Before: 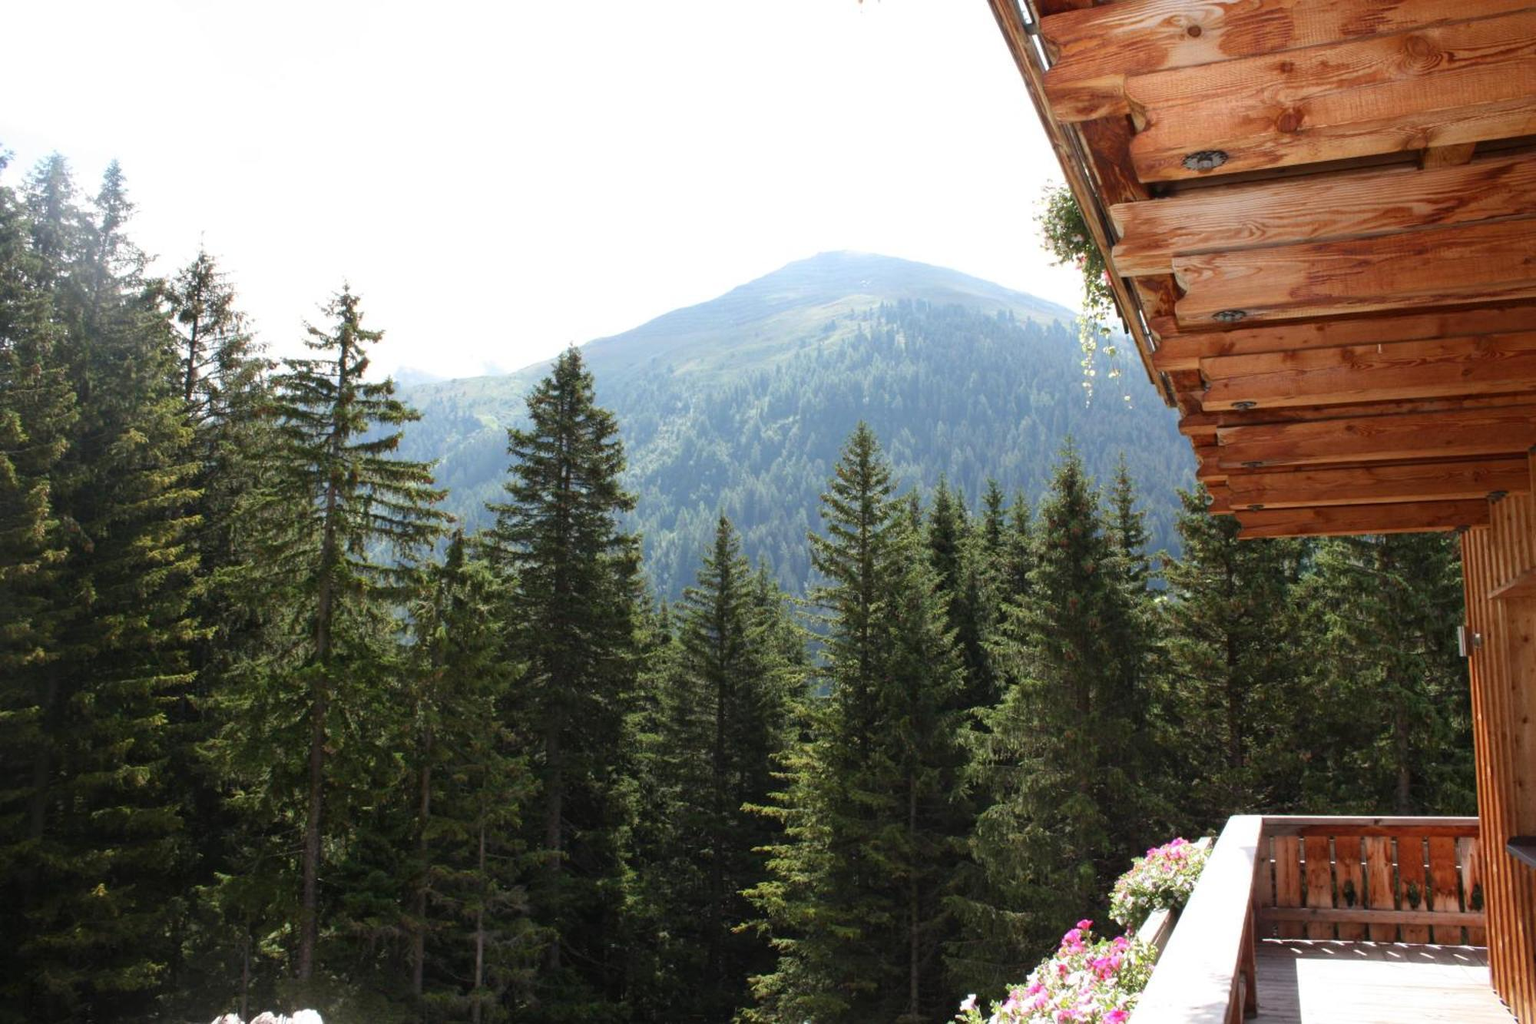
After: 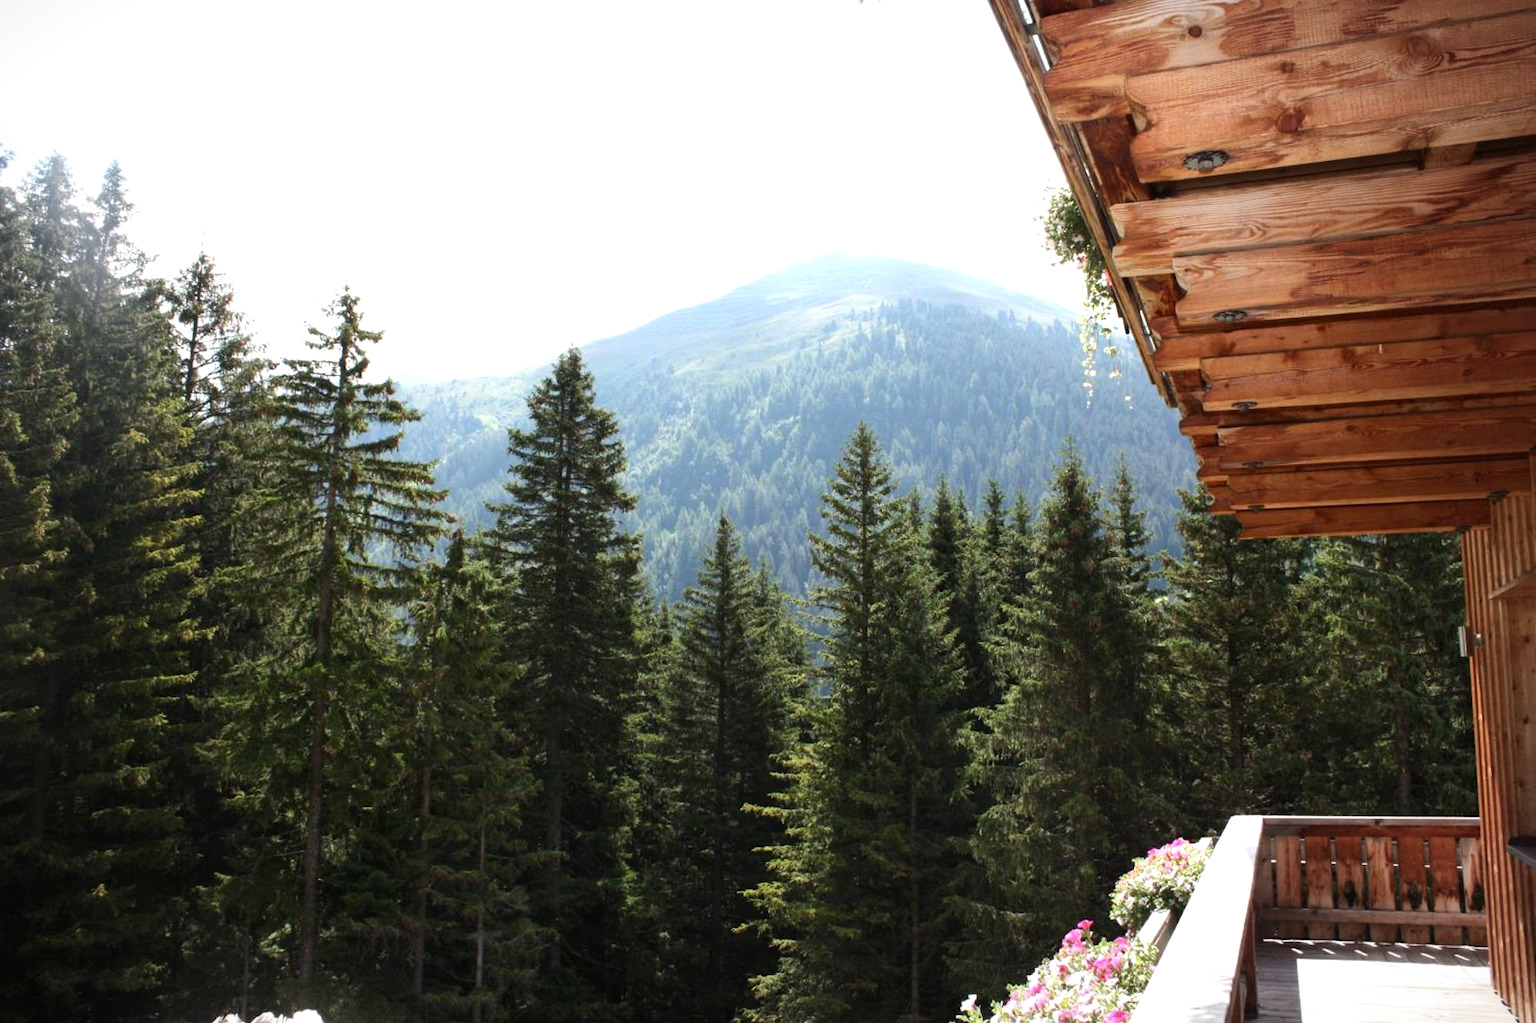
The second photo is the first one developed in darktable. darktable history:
tone equalizer: -8 EV -0.417 EV, -7 EV -0.389 EV, -6 EV -0.333 EV, -5 EV -0.222 EV, -3 EV 0.222 EV, -2 EV 0.333 EV, -1 EV 0.389 EV, +0 EV 0.417 EV, edges refinement/feathering 500, mask exposure compensation -1.57 EV, preserve details no
vignetting: fall-off radius 100%, width/height ratio 1.337
